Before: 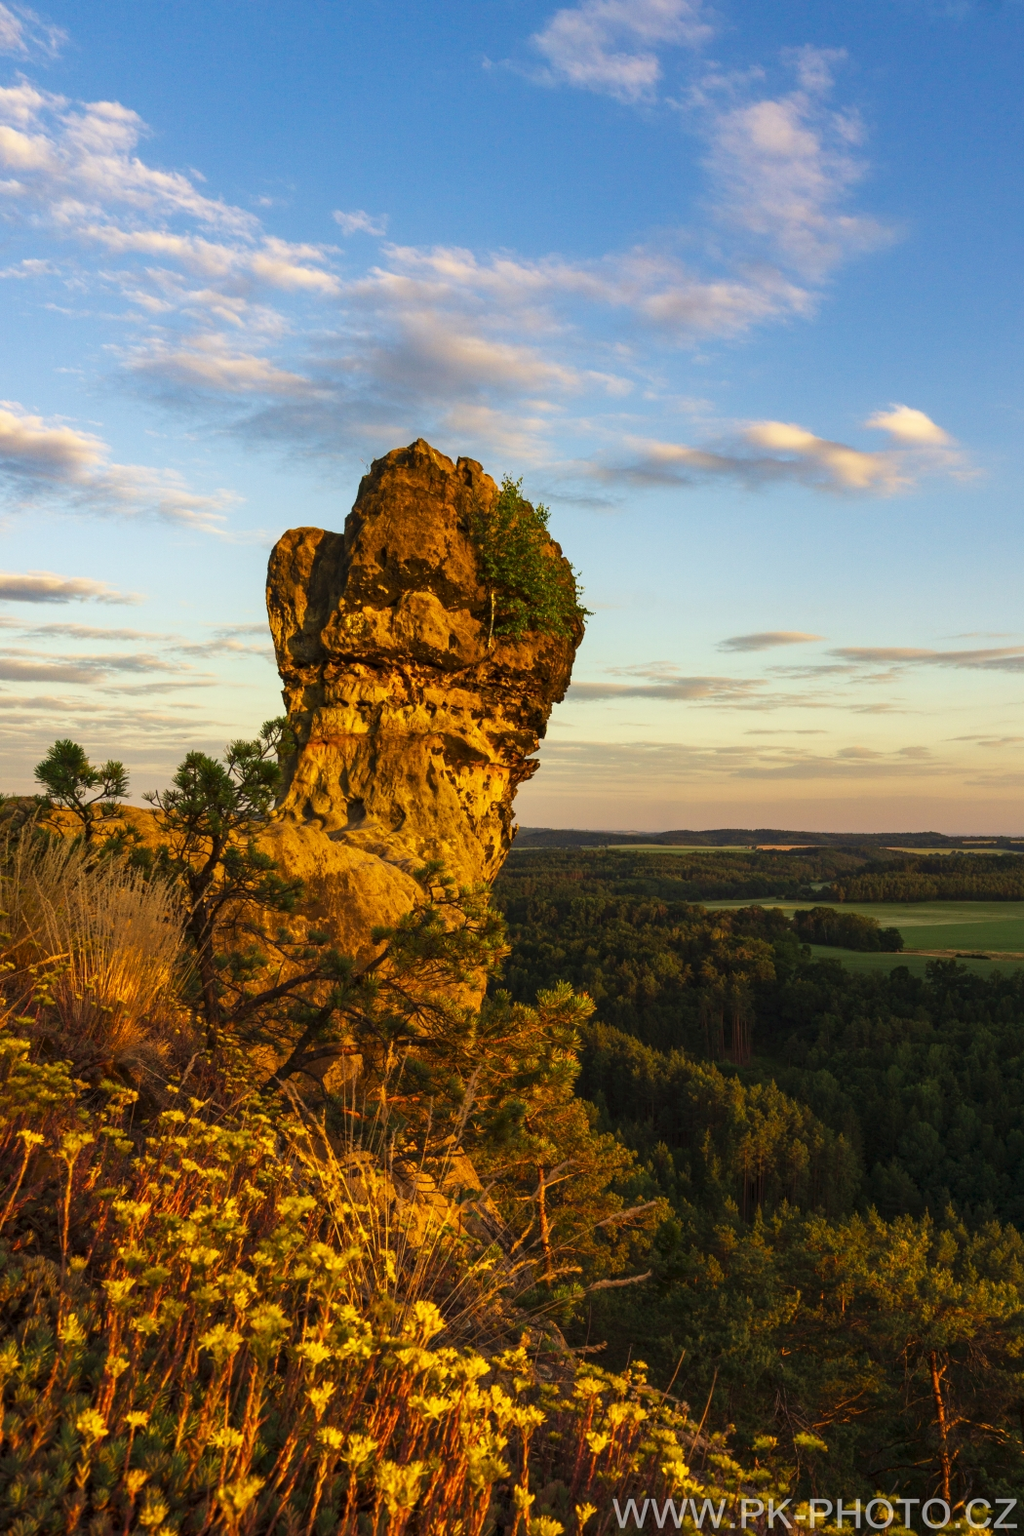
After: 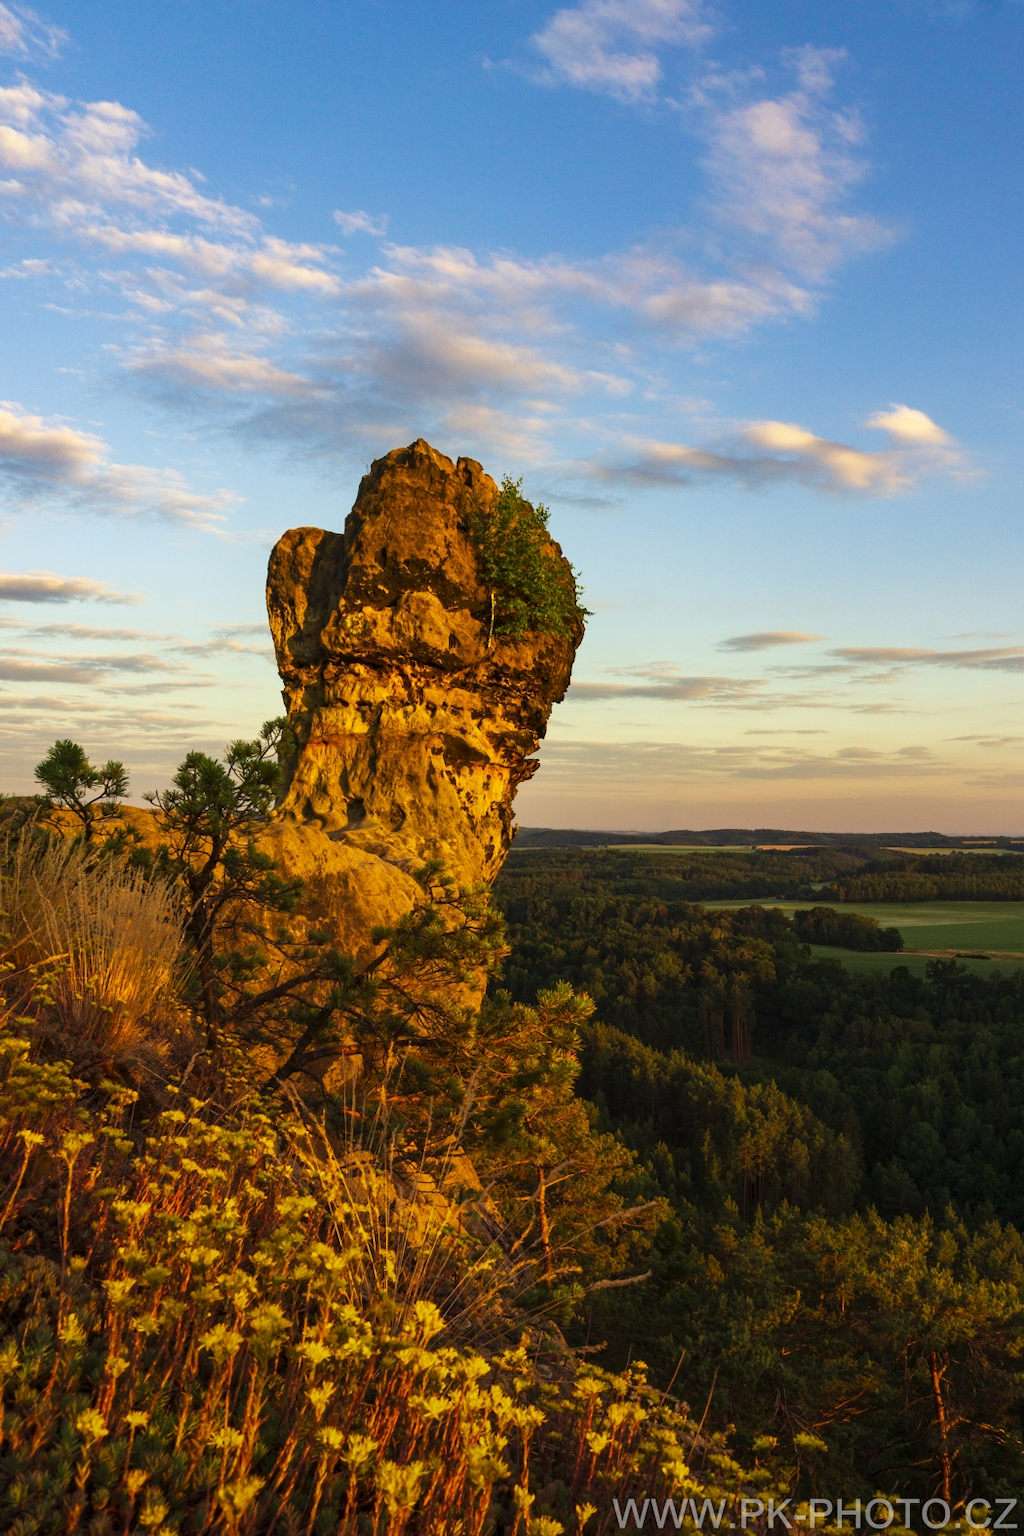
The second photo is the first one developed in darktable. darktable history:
tone equalizer: on, module defaults
graduated density: rotation -180°, offset 24.95
bloom: size 3%, threshold 100%, strength 0%
